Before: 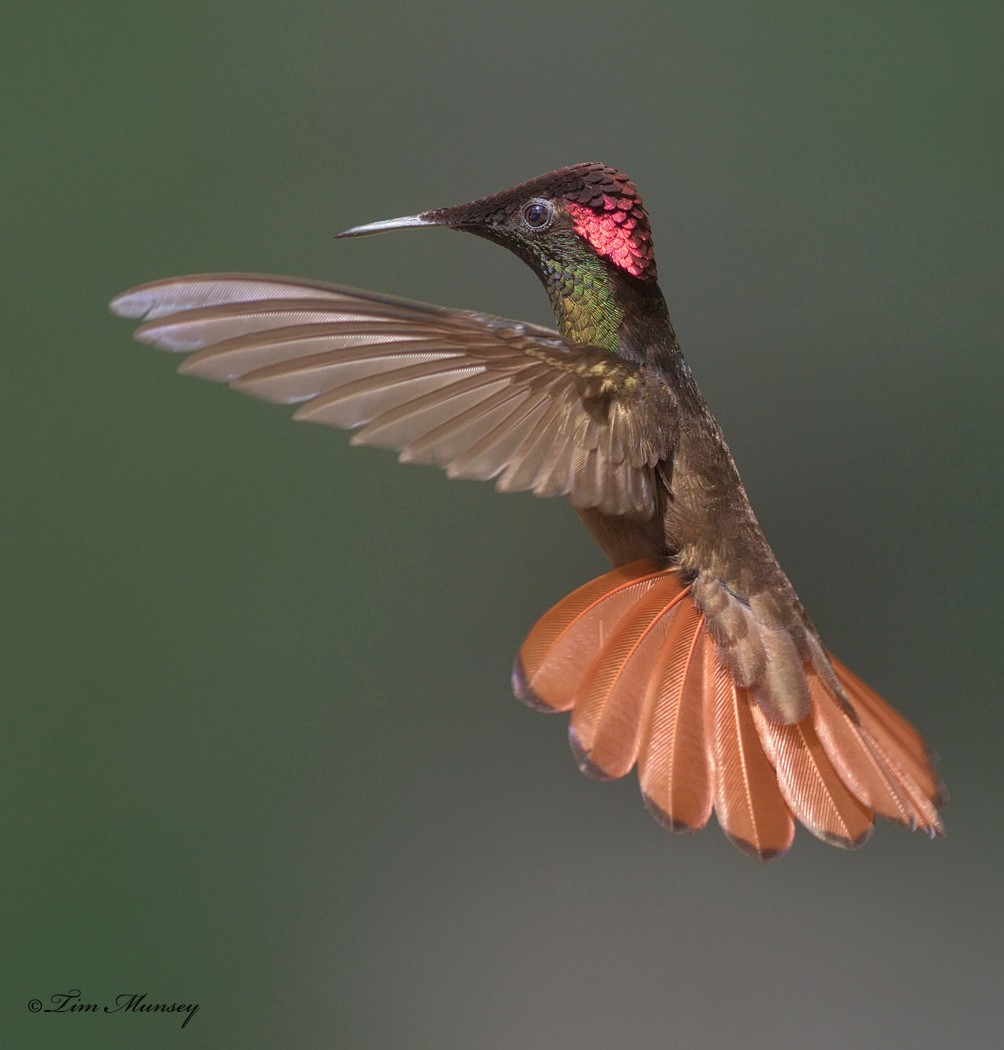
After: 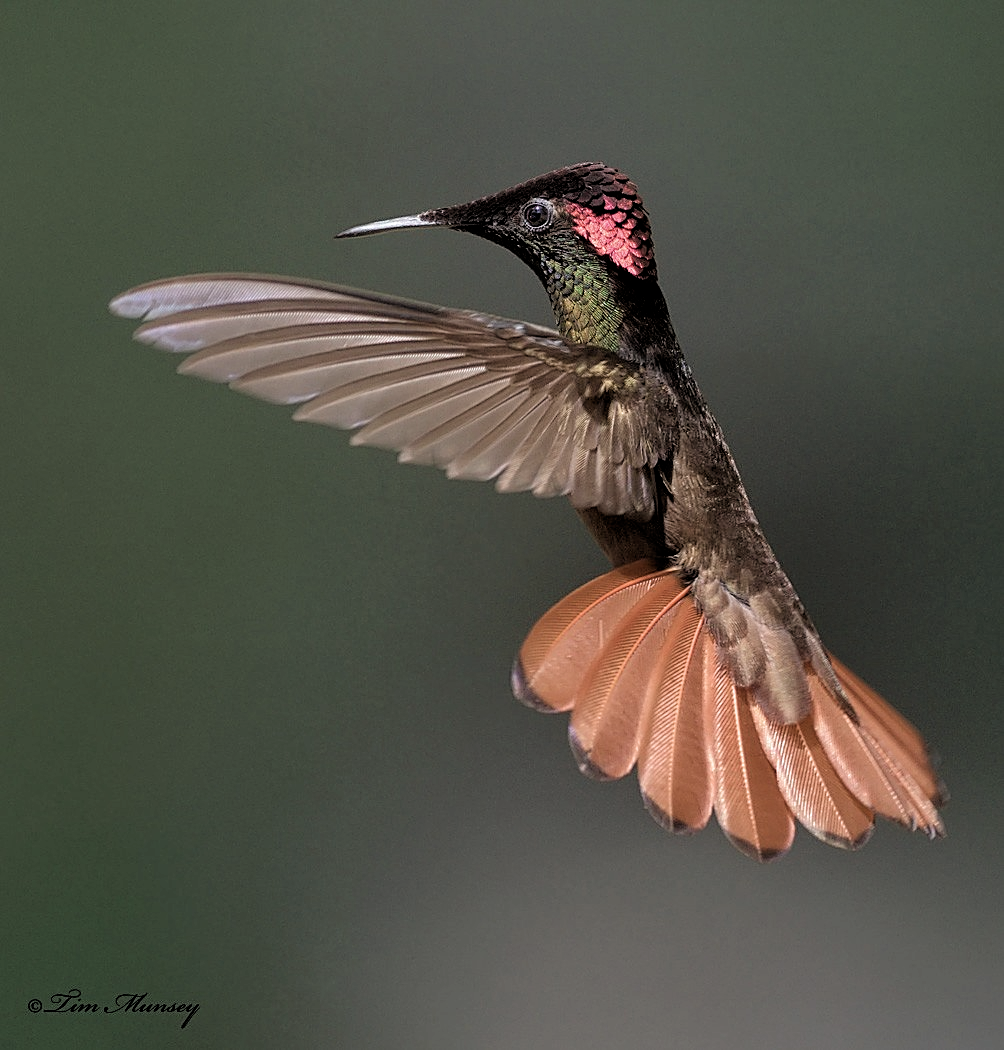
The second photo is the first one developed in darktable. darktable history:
contrast brightness saturation: contrast 0.11, saturation -0.17
filmic rgb: black relative exposure -4.93 EV, white relative exposure 2.84 EV, hardness 3.72
sharpen: on, module defaults
rgb levels: levels [[0.01, 0.419, 0.839], [0, 0.5, 1], [0, 0.5, 1]]
rgb curve: curves: ch0 [(0, 0) (0.175, 0.154) (0.785, 0.663) (1, 1)]
